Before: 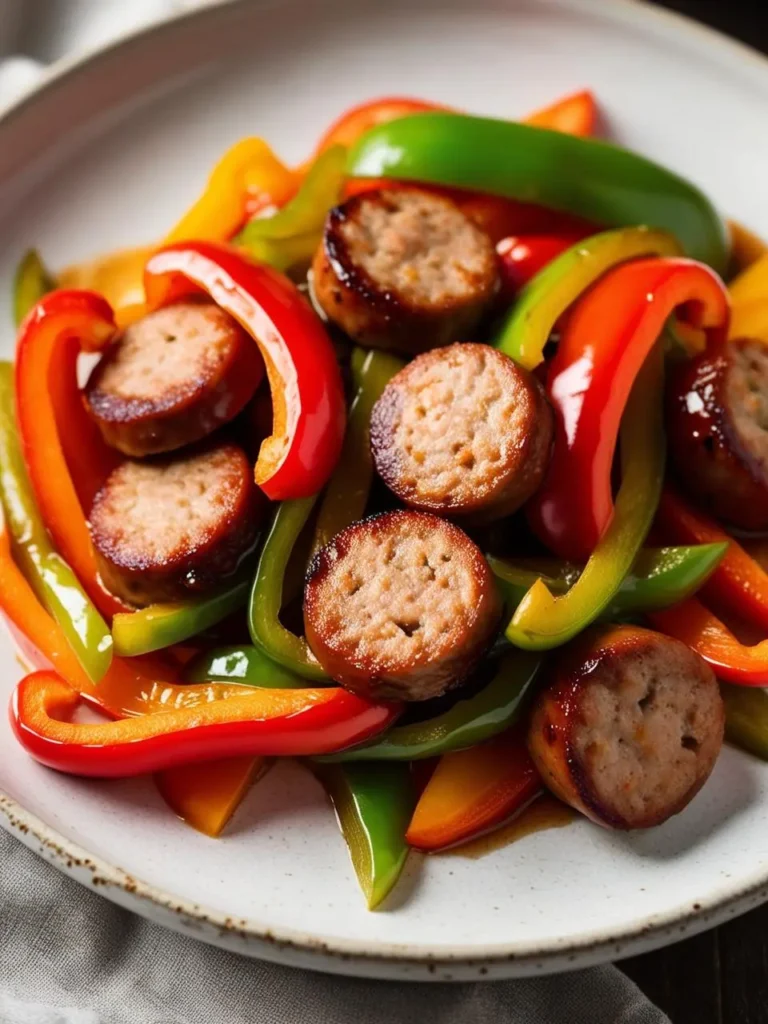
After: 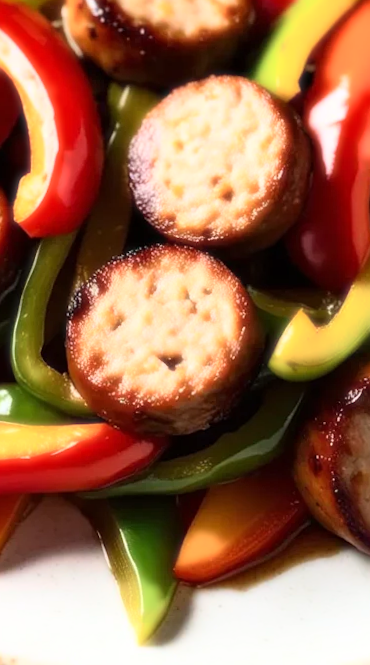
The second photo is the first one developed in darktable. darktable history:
crop: left 31.379%, top 24.658%, right 20.326%, bottom 6.628%
sharpen: radius 1.272, amount 0.305, threshold 0
rotate and perspective: rotation -1.42°, crop left 0.016, crop right 0.984, crop top 0.035, crop bottom 0.965
bloom: size 0%, threshold 54.82%, strength 8.31%
